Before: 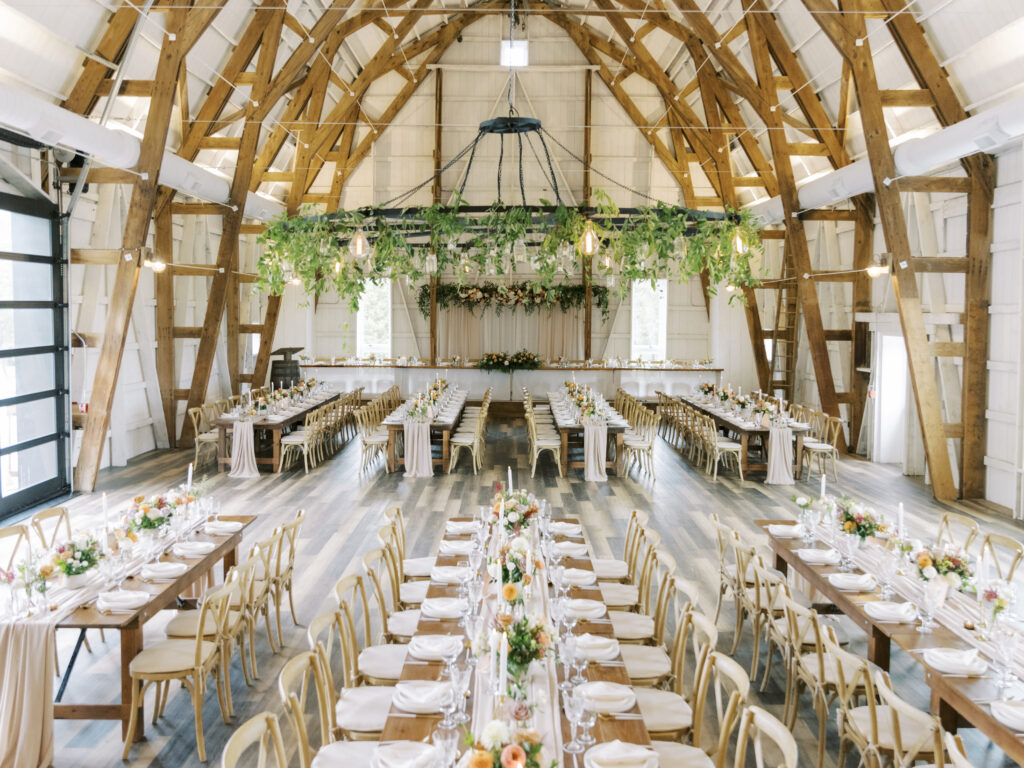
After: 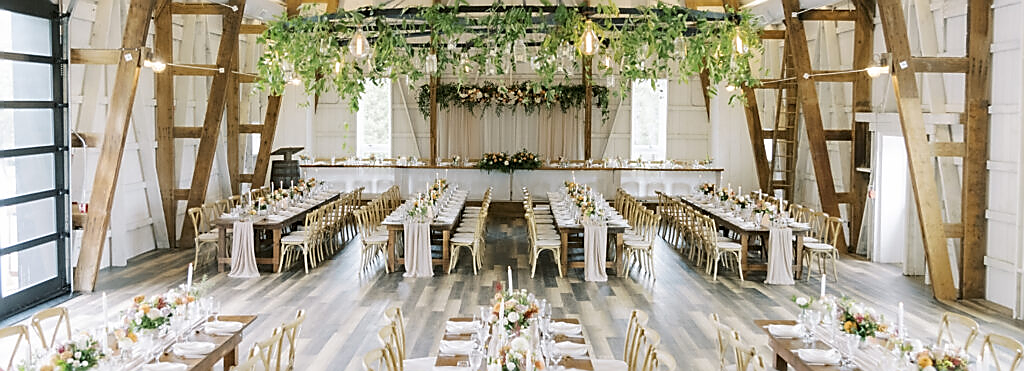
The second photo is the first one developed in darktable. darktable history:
crop and rotate: top 26.056%, bottom 25.543%
sharpen: radius 1.4, amount 1.25, threshold 0.7
